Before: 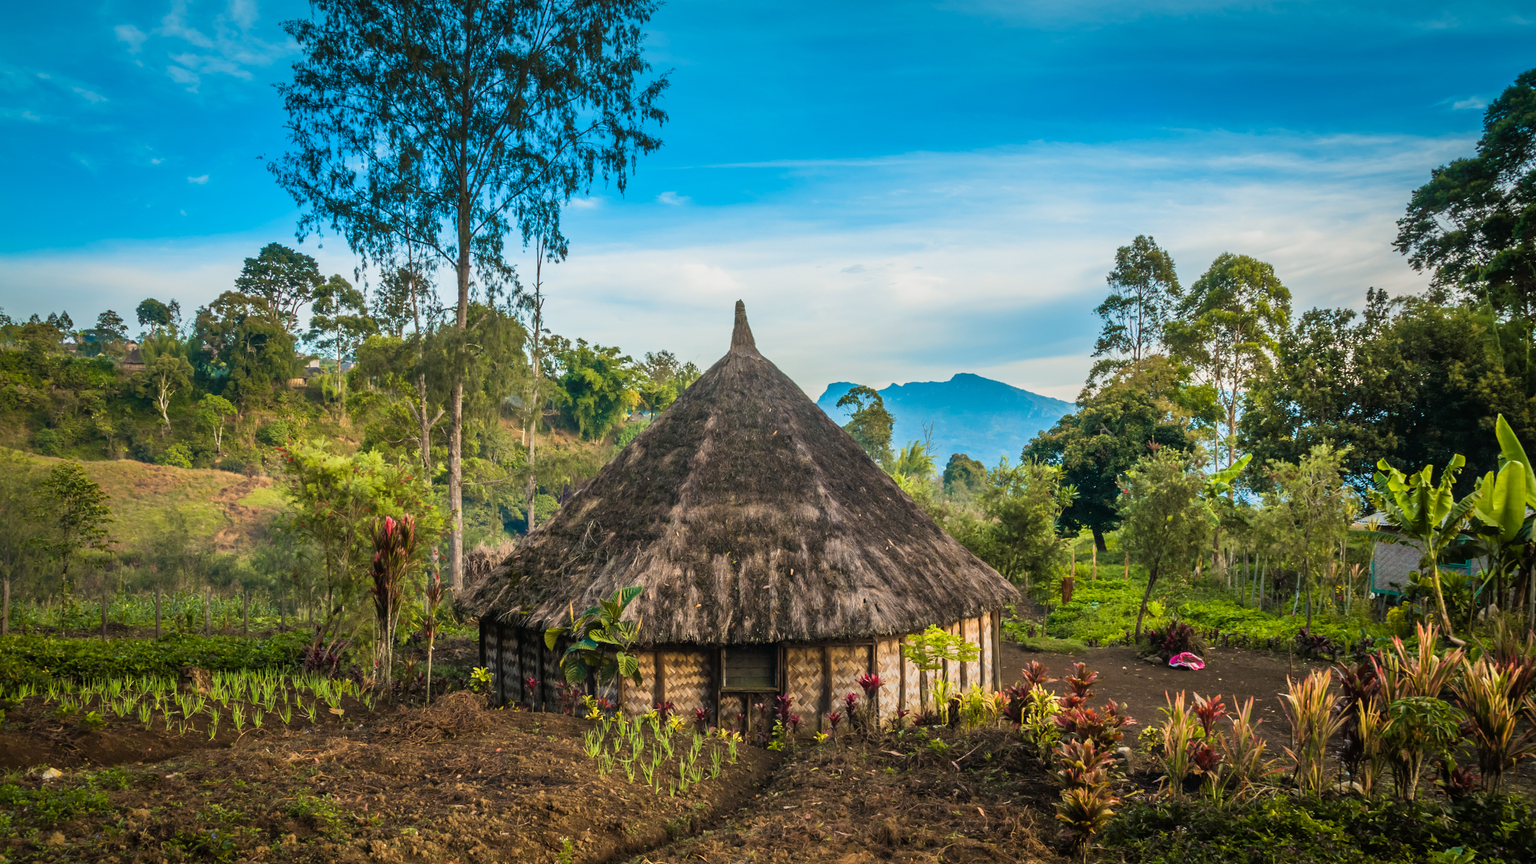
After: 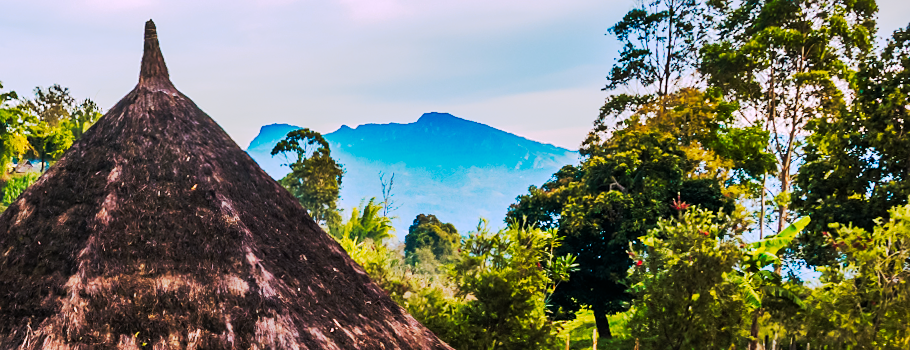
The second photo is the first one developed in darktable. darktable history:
rotate and perspective: rotation 0.062°, lens shift (vertical) 0.115, lens shift (horizontal) -0.133, crop left 0.047, crop right 0.94, crop top 0.061, crop bottom 0.94
white balance: red 1.066, blue 1.119
shadows and highlights: radius 125.46, shadows 30.51, highlights -30.51, low approximation 0.01, soften with gaussian
sharpen: radius 1.559, amount 0.373, threshold 1.271
tone curve: curves: ch0 [(0, 0) (0.003, 0.002) (0.011, 0.002) (0.025, 0.002) (0.044, 0.007) (0.069, 0.014) (0.1, 0.026) (0.136, 0.04) (0.177, 0.061) (0.224, 0.1) (0.277, 0.151) (0.335, 0.198) (0.399, 0.272) (0.468, 0.387) (0.543, 0.553) (0.623, 0.716) (0.709, 0.8) (0.801, 0.855) (0.898, 0.897) (1, 1)], preserve colors none
crop: left 36.607%, top 34.735%, right 13.146%, bottom 30.611%
